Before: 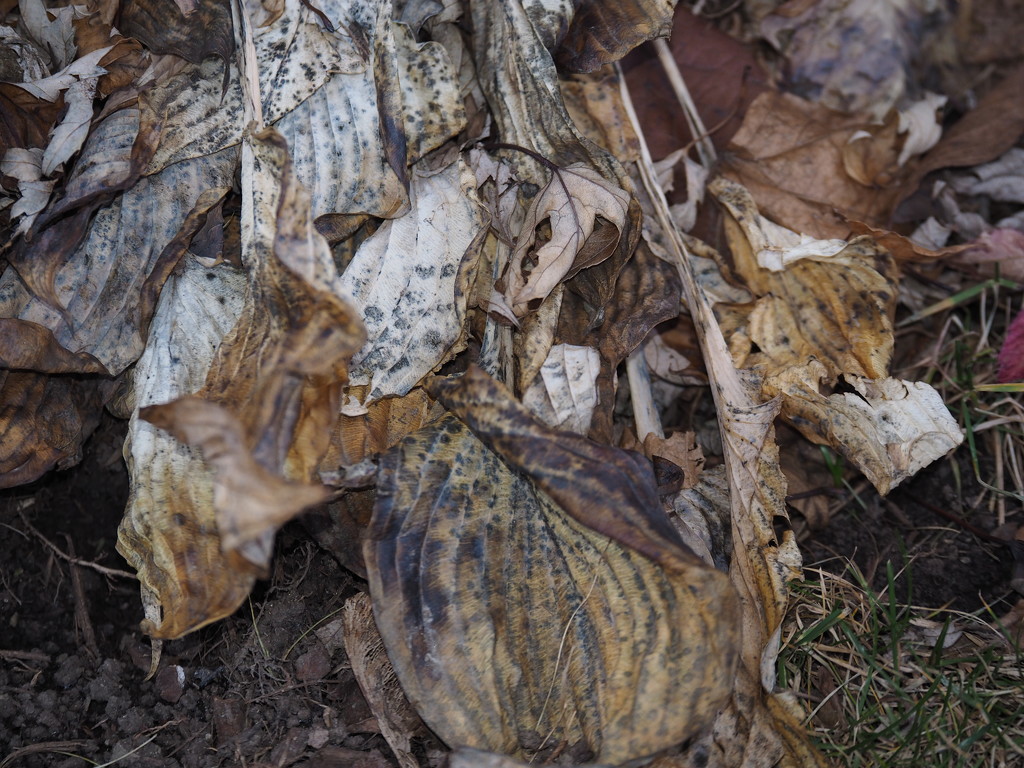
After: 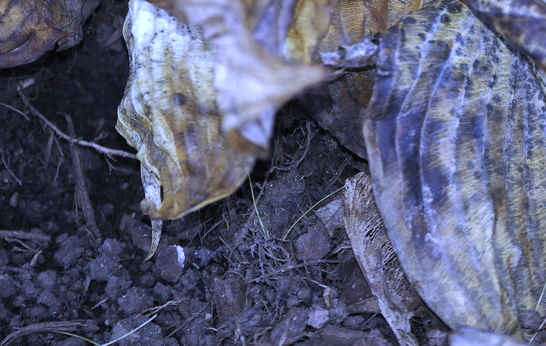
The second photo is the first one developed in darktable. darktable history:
exposure: black level correction 0, exposure 0.9 EV, compensate highlight preservation false
color correction: highlights a* 1.39, highlights b* 17.83
crop and rotate: top 54.778%, right 46.61%, bottom 0.159%
white balance: red 0.766, blue 1.537
